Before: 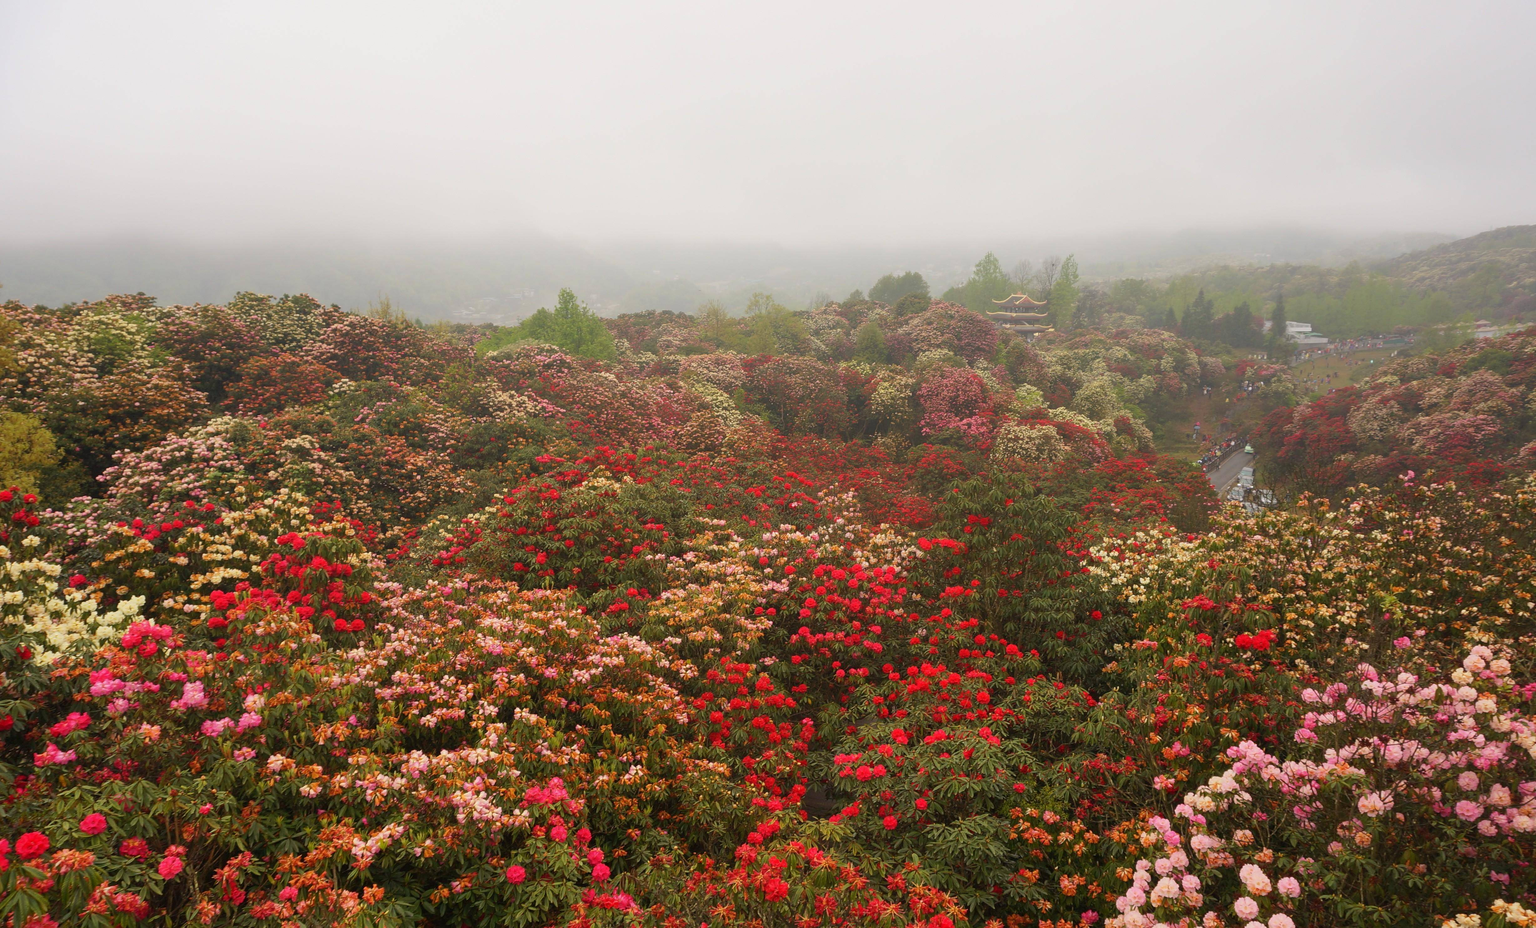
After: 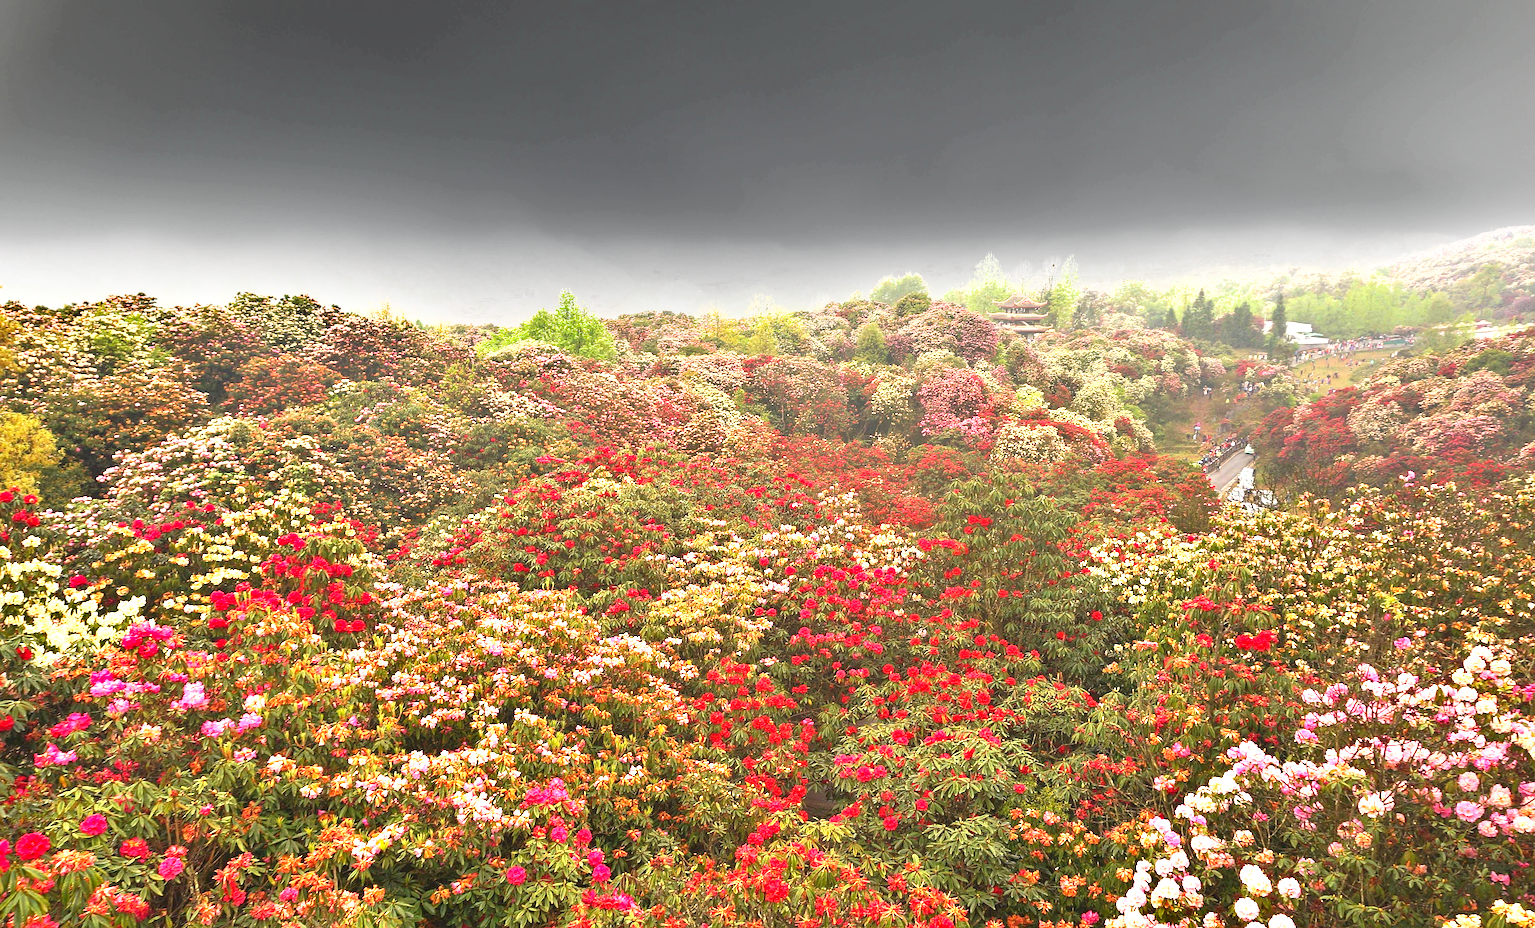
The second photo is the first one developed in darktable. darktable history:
exposure: black level correction 0, exposure 1.996 EV, compensate exposure bias true, compensate highlight preservation false
local contrast: mode bilateral grid, contrast 15, coarseness 36, detail 104%, midtone range 0.2
shadows and highlights: low approximation 0.01, soften with gaussian
sharpen: on, module defaults
haze removal: compatibility mode true, adaptive false
